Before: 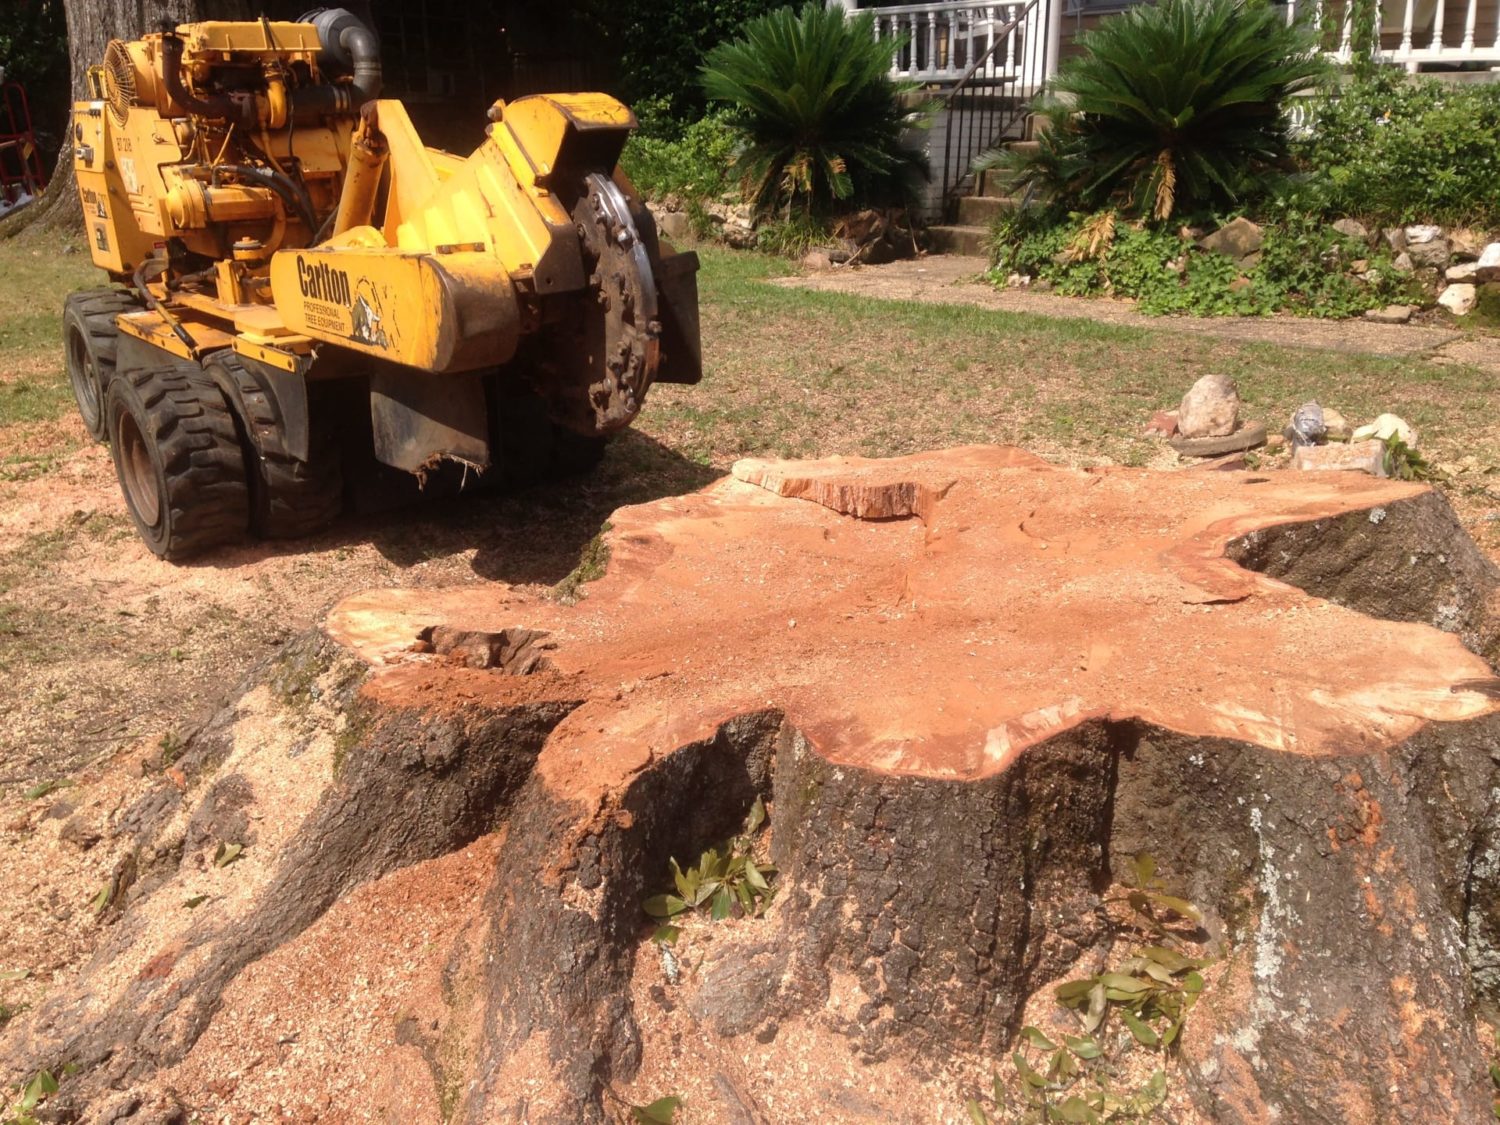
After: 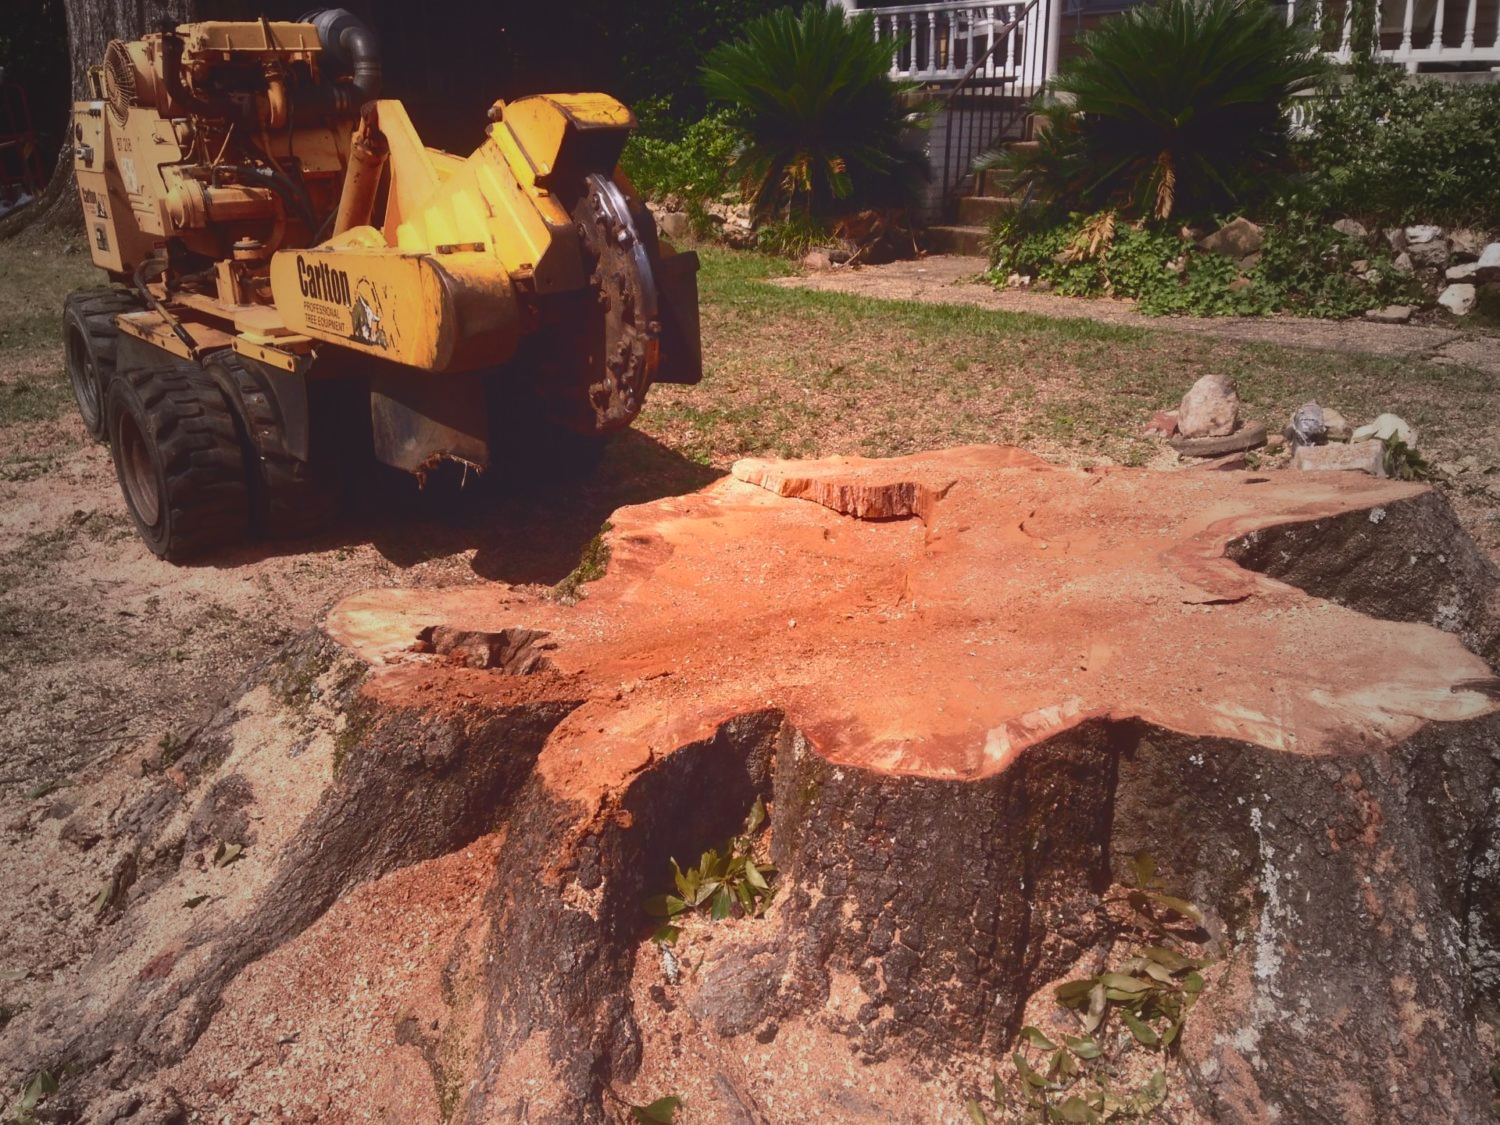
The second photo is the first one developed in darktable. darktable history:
vignetting: fall-off start 19.21%, fall-off radius 137.61%, width/height ratio 0.619, shape 0.589
contrast brightness saturation: contrast 0.09, saturation 0.285
tone curve: curves: ch0 [(0, 0.142) (0.384, 0.314) (0.752, 0.711) (0.991, 0.95)]; ch1 [(0.006, 0.129) (0.346, 0.384) (1, 1)]; ch2 [(0.003, 0.057) (0.261, 0.248) (1, 1)], color space Lab, independent channels, preserve colors none
exposure: exposure -0.043 EV, compensate highlight preservation false
